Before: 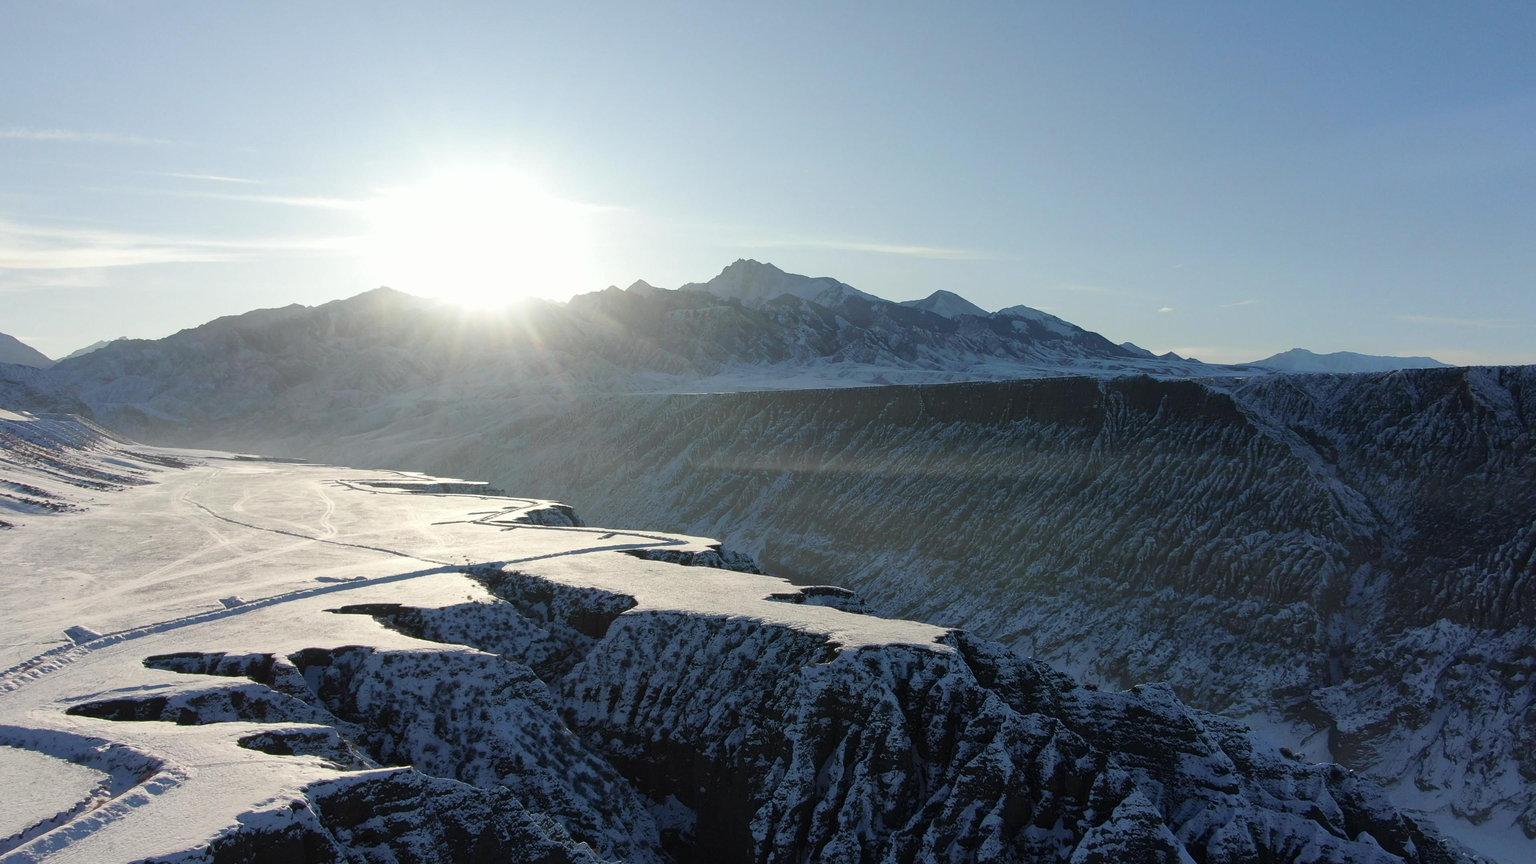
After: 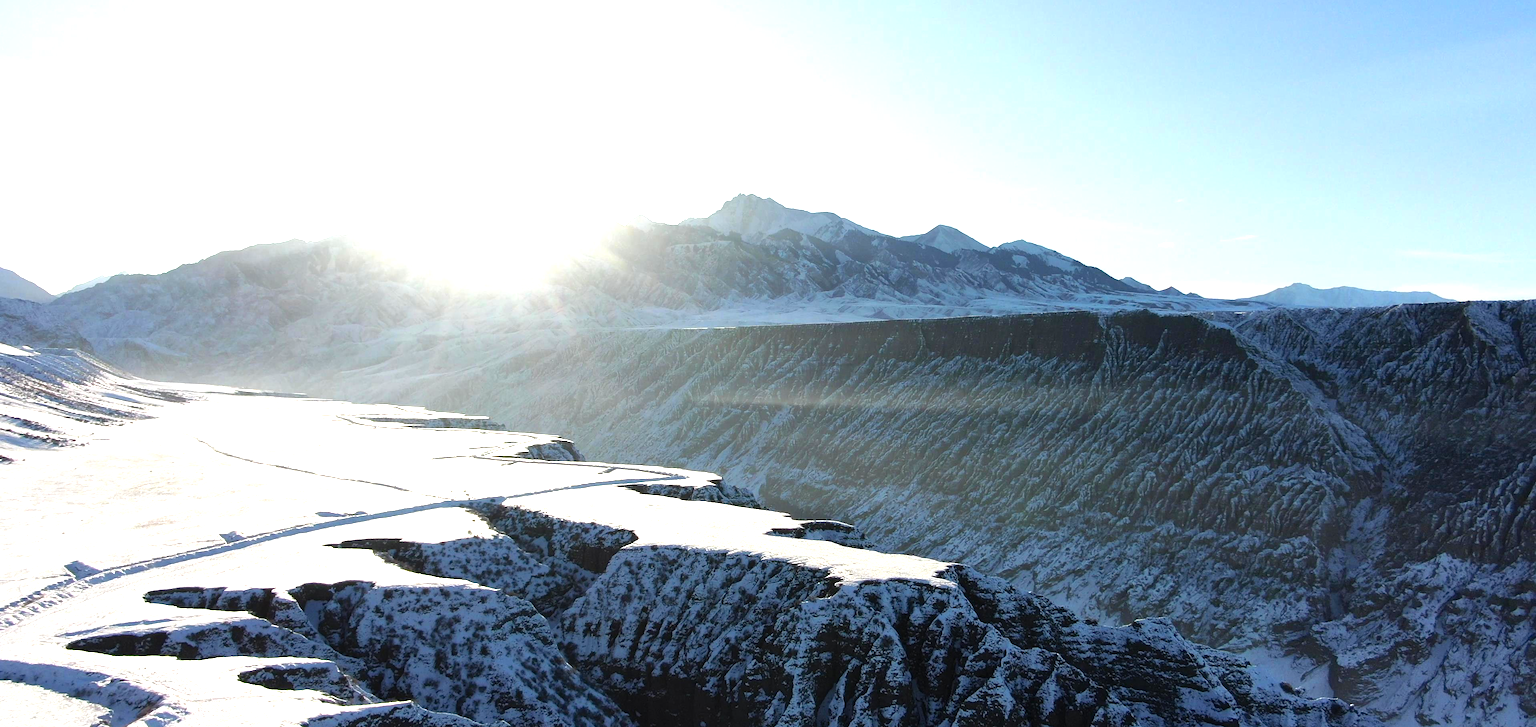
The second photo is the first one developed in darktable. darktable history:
crop: top 7.625%, bottom 8.027%
levels: levels [0, 0.352, 0.703]
